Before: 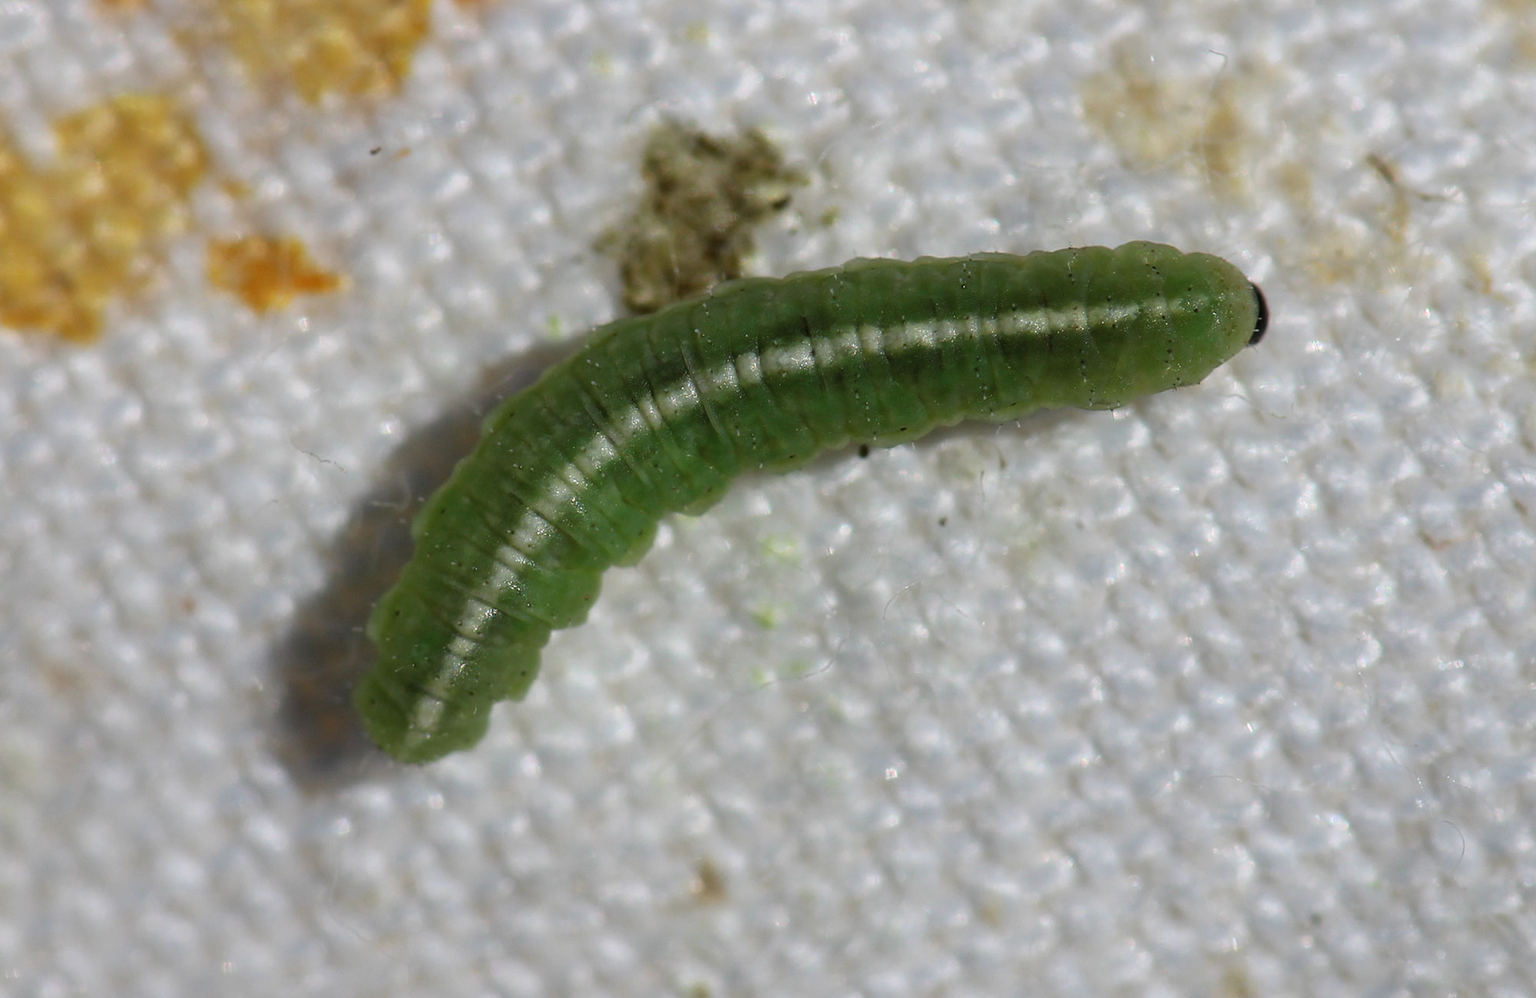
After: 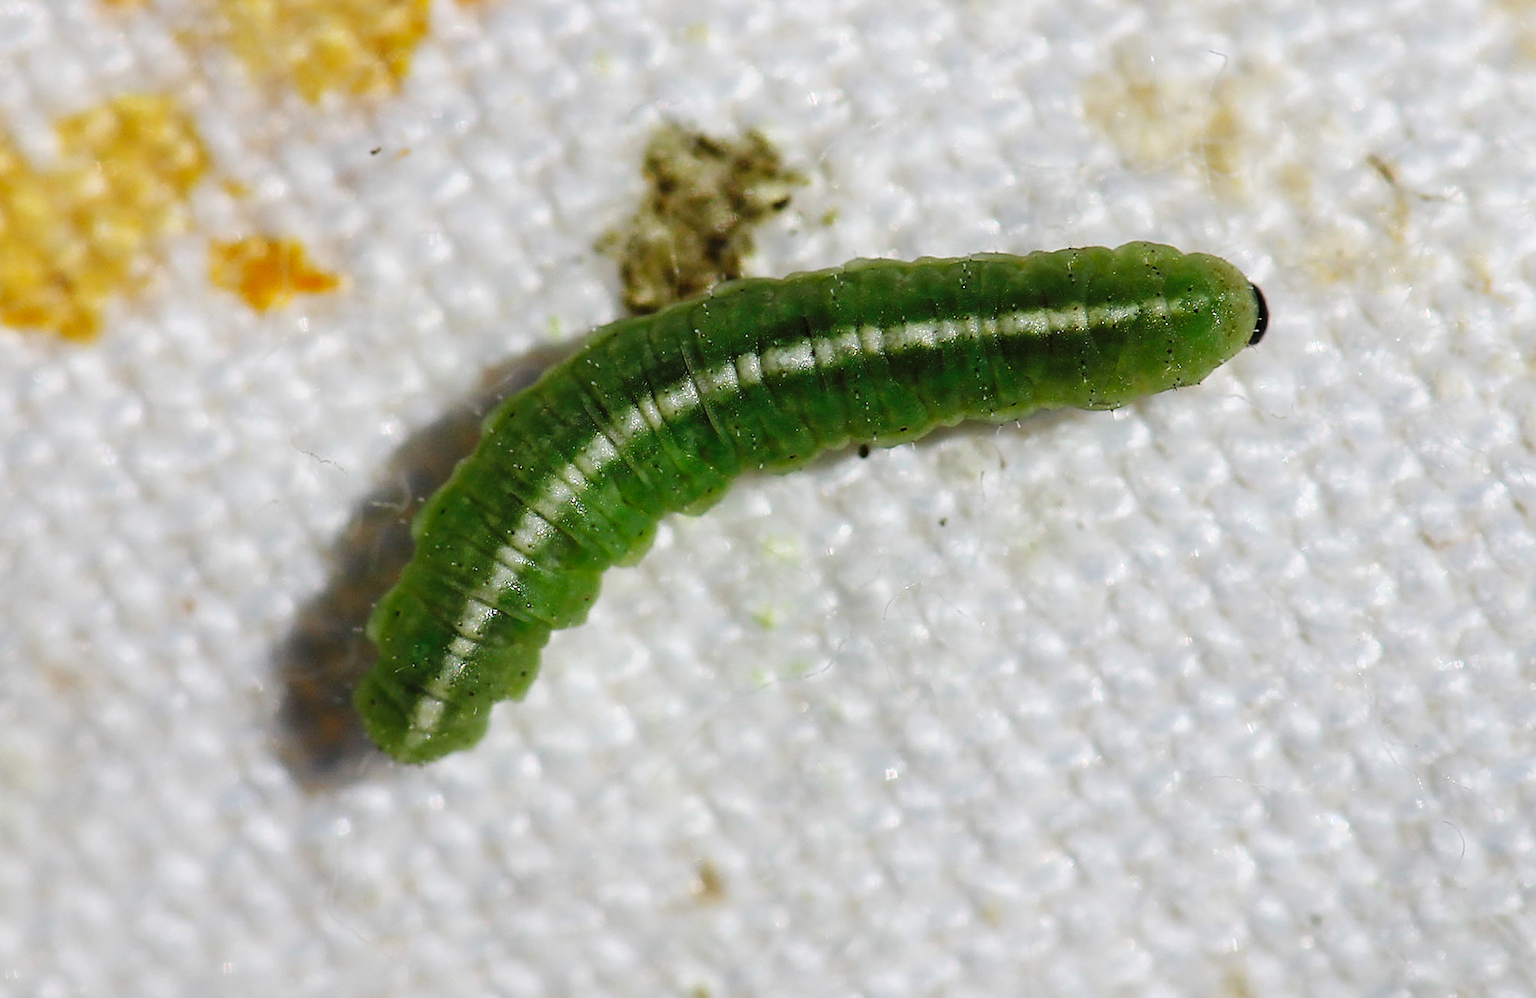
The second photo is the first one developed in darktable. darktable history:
sharpen: on, module defaults
base curve: curves: ch0 [(0, 0) (0.036, 0.025) (0.121, 0.166) (0.206, 0.329) (0.605, 0.79) (1, 1)], preserve colors none
